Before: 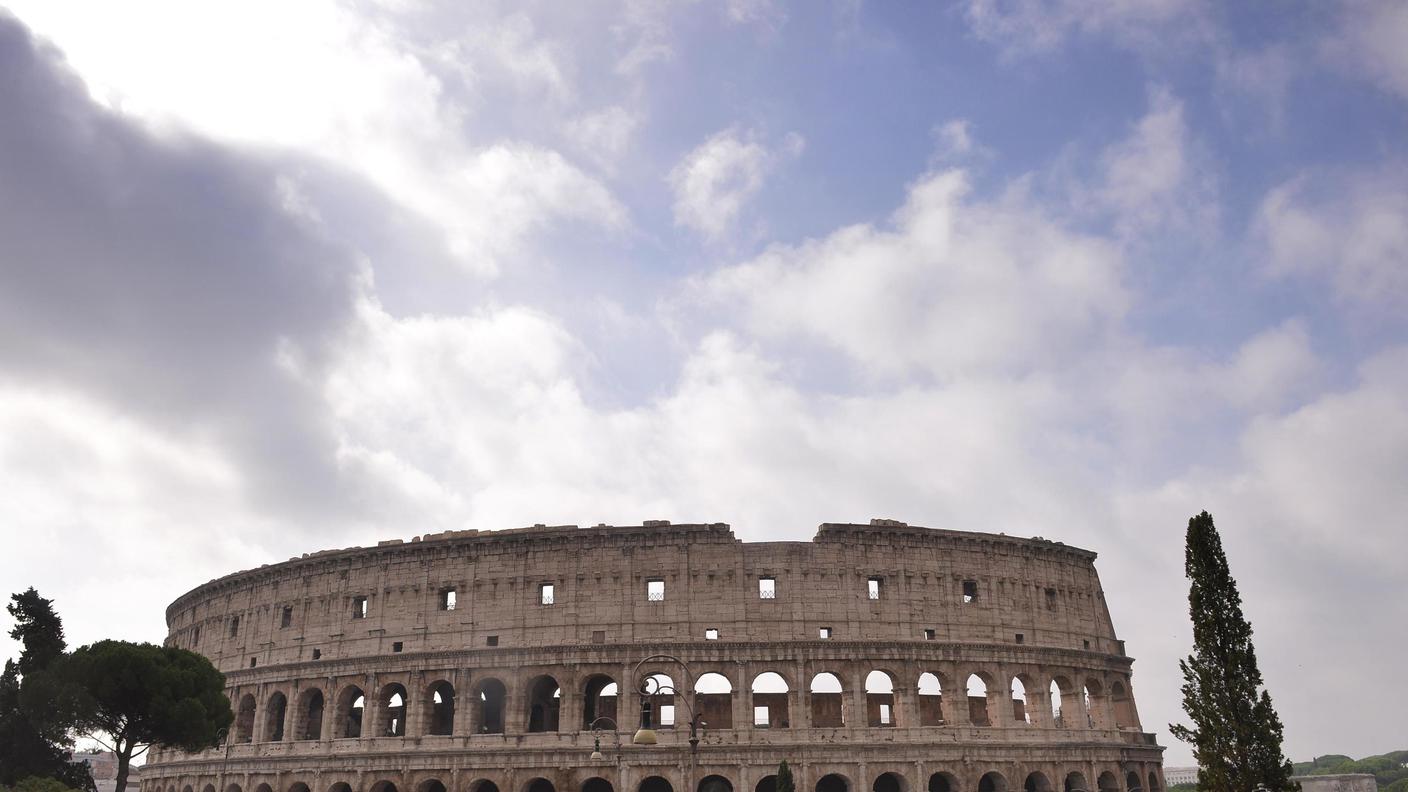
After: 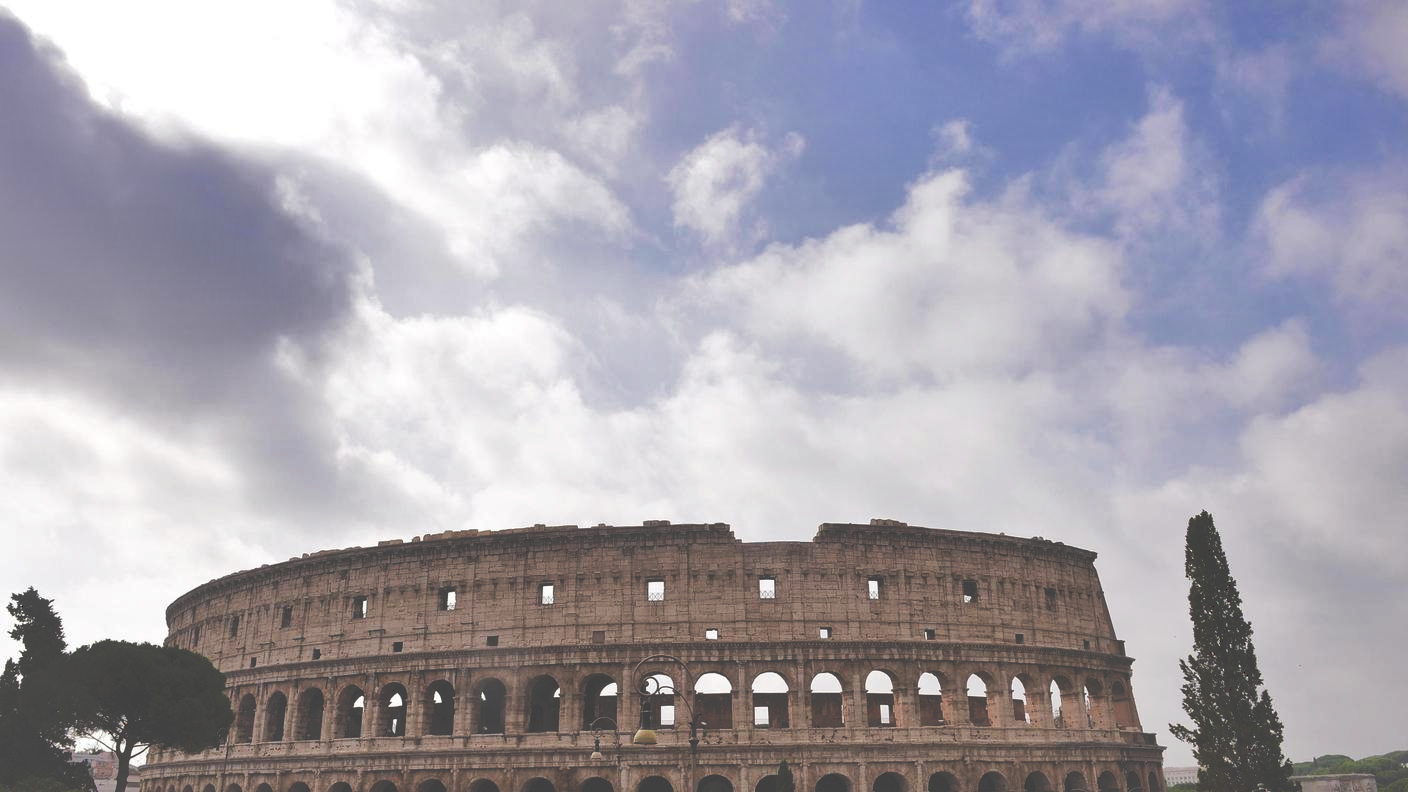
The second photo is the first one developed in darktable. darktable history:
tone curve: curves: ch0 [(0, 0) (0.003, 0.24) (0.011, 0.24) (0.025, 0.24) (0.044, 0.244) (0.069, 0.244) (0.1, 0.252) (0.136, 0.264) (0.177, 0.274) (0.224, 0.284) (0.277, 0.313) (0.335, 0.361) (0.399, 0.415) (0.468, 0.498) (0.543, 0.595) (0.623, 0.695) (0.709, 0.793) (0.801, 0.883) (0.898, 0.942) (1, 1)], preserve colors none
shadows and highlights: shadows 39.7, highlights -60.09
